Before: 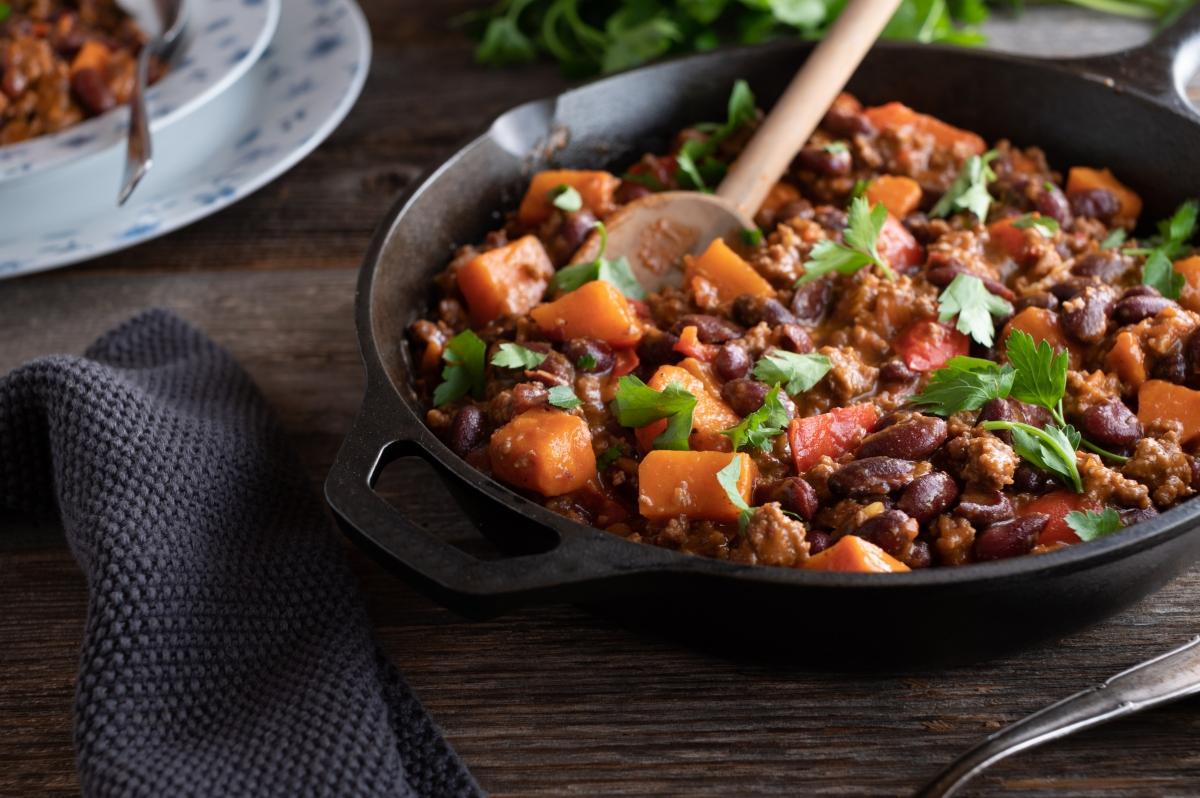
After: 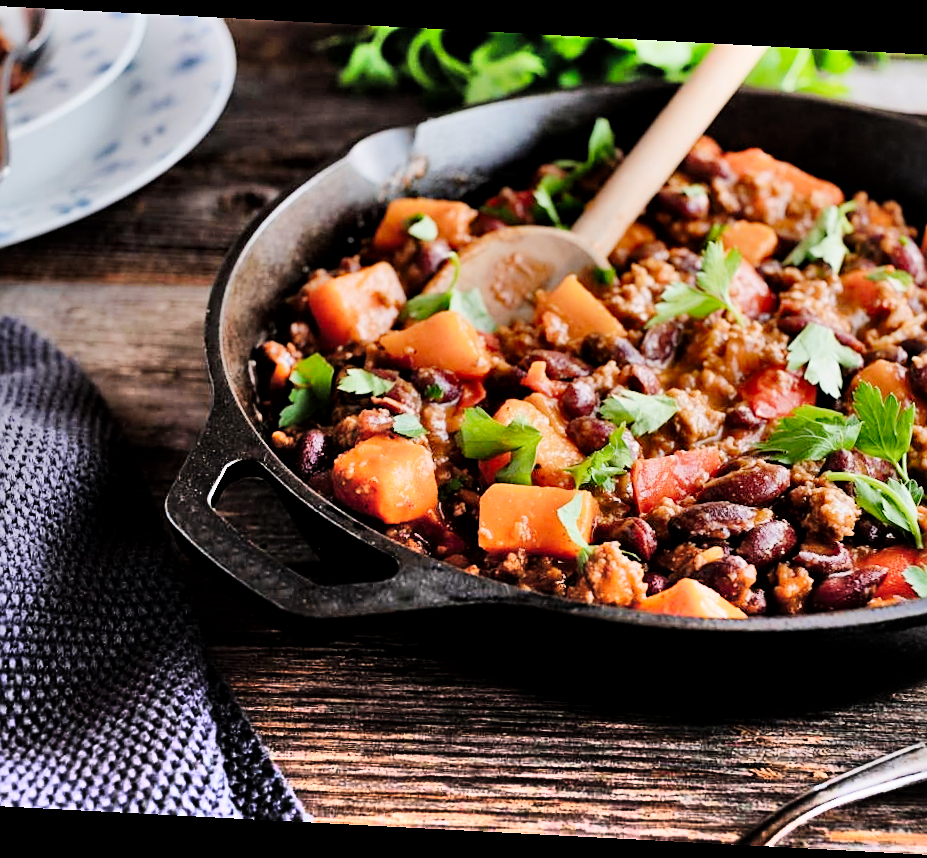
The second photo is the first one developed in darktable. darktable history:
crop and rotate: angle -2.99°, left 14.182%, top 0.038%, right 10.986%, bottom 0.053%
tone curve: curves: ch0 [(0, 0) (0.081, 0.044) (0.185, 0.145) (0.283, 0.273) (0.405, 0.449) (0.495, 0.554) (0.686, 0.743) (0.826, 0.853) (0.978, 0.988)]; ch1 [(0, 0) (0.147, 0.166) (0.321, 0.362) (0.371, 0.402) (0.423, 0.426) (0.479, 0.472) (0.505, 0.497) (0.521, 0.506) (0.551, 0.546) (0.586, 0.571) (0.625, 0.638) (0.68, 0.715) (1, 1)]; ch2 [(0, 0) (0.346, 0.378) (0.404, 0.427) (0.502, 0.498) (0.531, 0.517) (0.547, 0.526) (0.582, 0.571) (0.629, 0.626) (0.717, 0.678) (1, 1)], preserve colors none
exposure: exposure 0.654 EV, compensate exposure bias true, compensate highlight preservation false
sharpen: on, module defaults
shadows and highlights: shadows 74.39, highlights -60.63, soften with gaussian
filmic rgb: black relative exposure -7.65 EV, white relative exposure 4.56 EV, hardness 3.61
local contrast: mode bilateral grid, contrast 20, coarseness 51, detail 130%, midtone range 0.2
